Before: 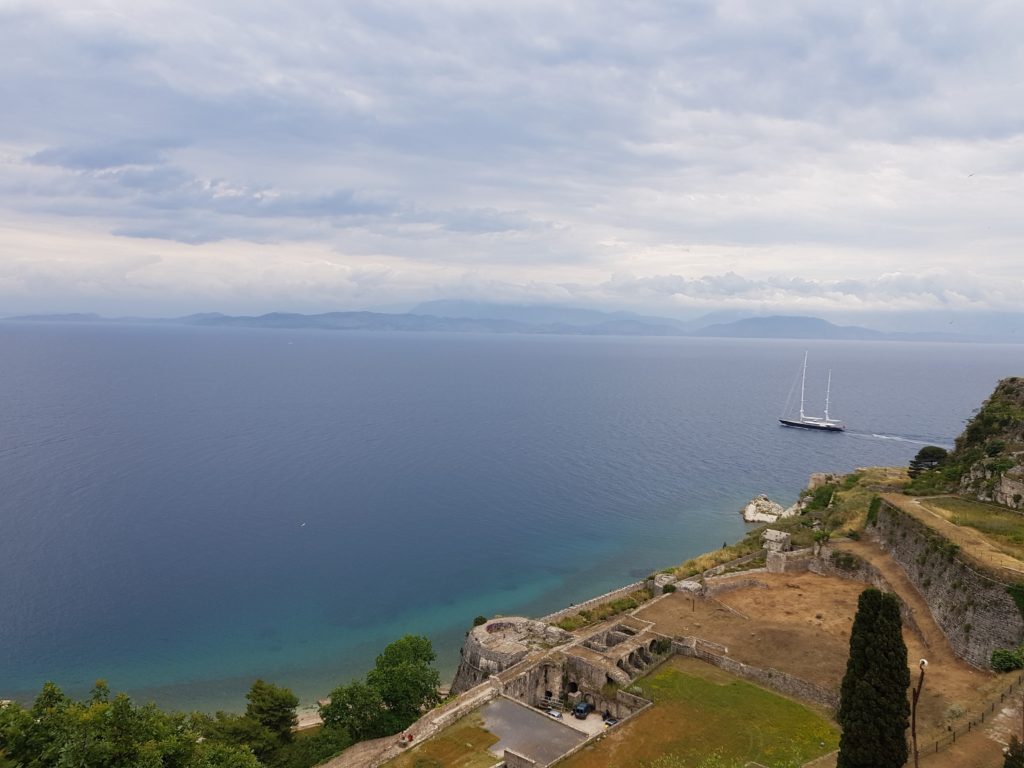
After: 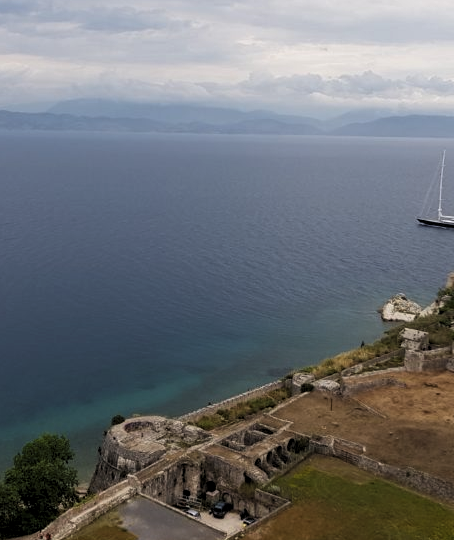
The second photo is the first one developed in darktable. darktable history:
crop: left 35.432%, top 26.233%, right 20.145%, bottom 3.432%
levels: levels [0.116, 0.574, 1]
